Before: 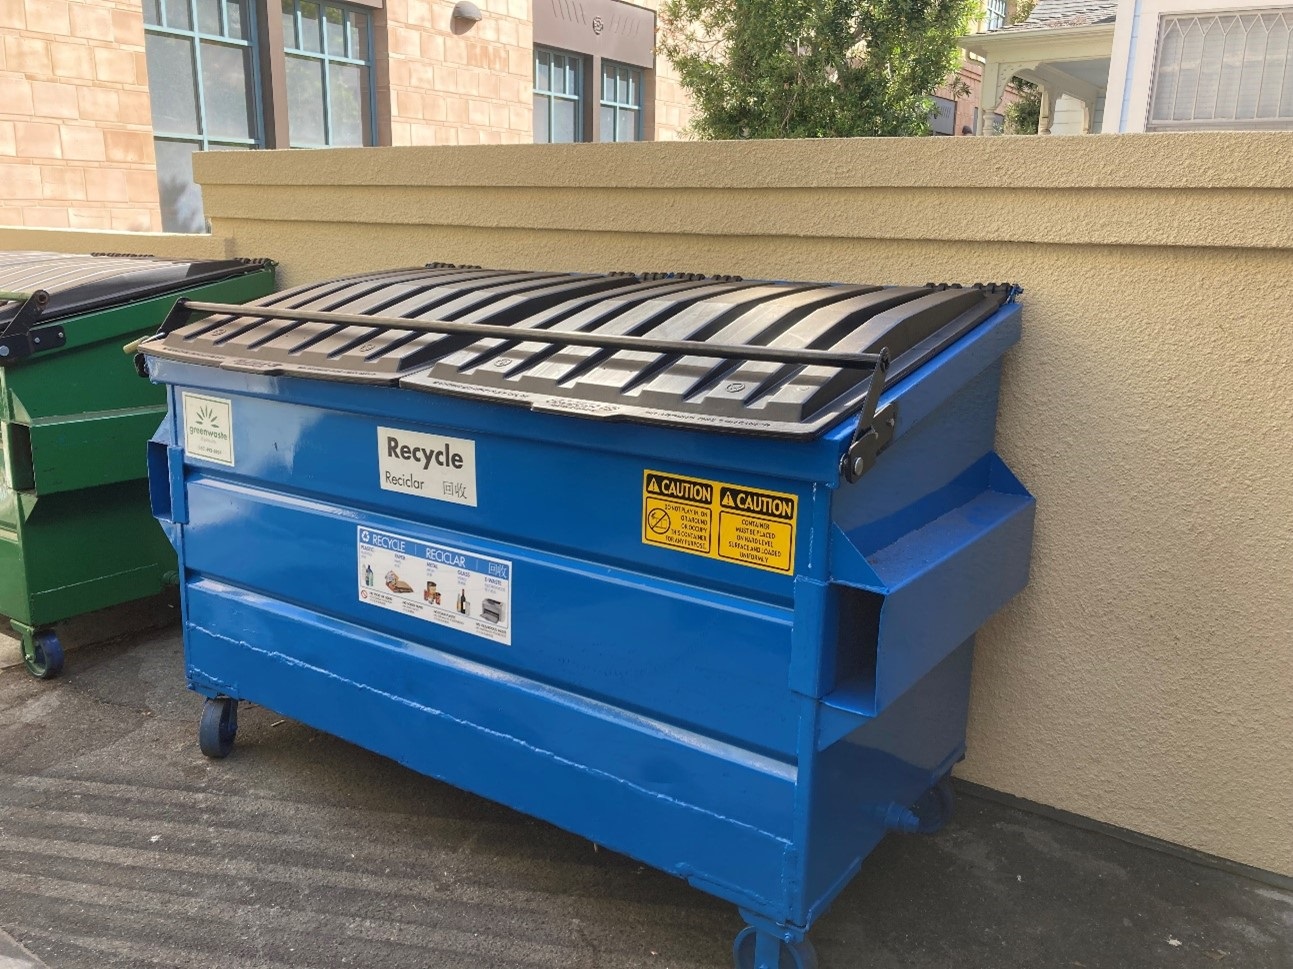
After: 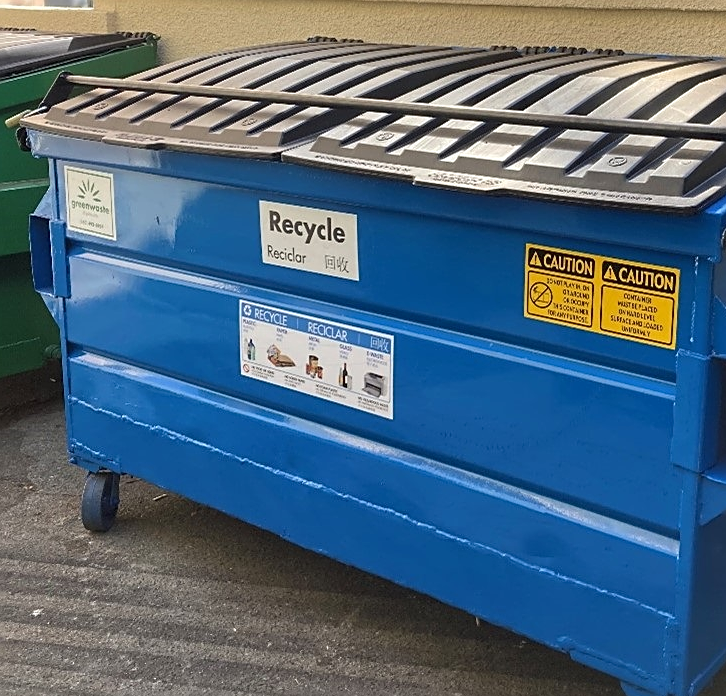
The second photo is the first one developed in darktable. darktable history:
local contrast: mode bilateral grid, contrast 11, coarseness 25, detail 115%, midtone range 0.2
crop: left 9.176%, top 23.378%, right 34.607%, bottom 4.721%
sharpen: on, module defaults
